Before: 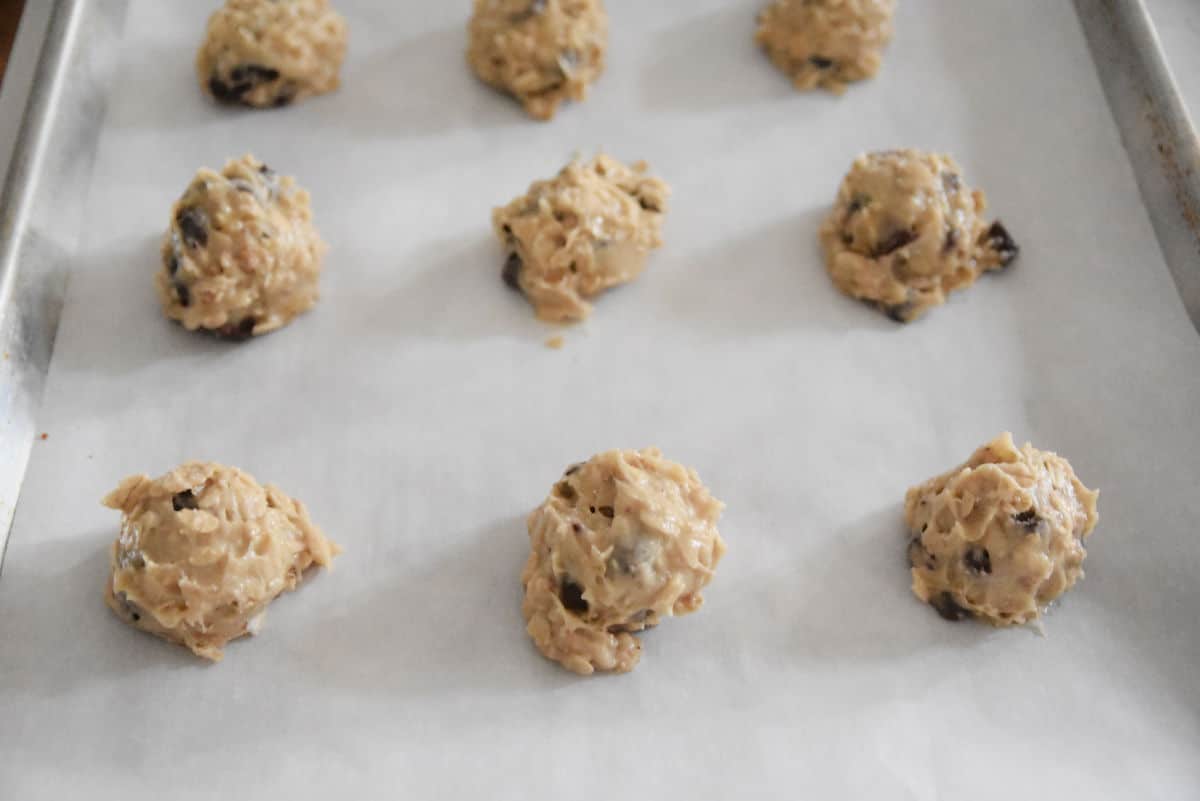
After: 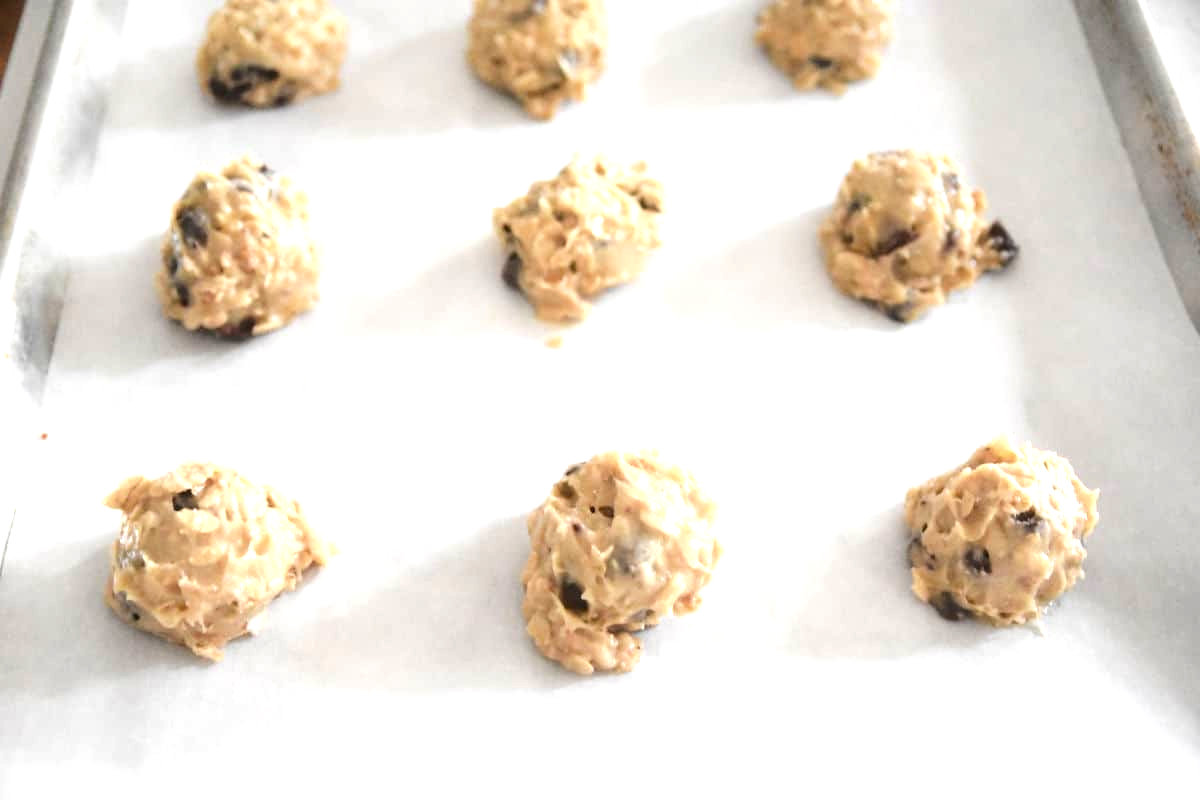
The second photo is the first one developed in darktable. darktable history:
exposure: exposure 1.089 EV, compensate highlight preservation false
